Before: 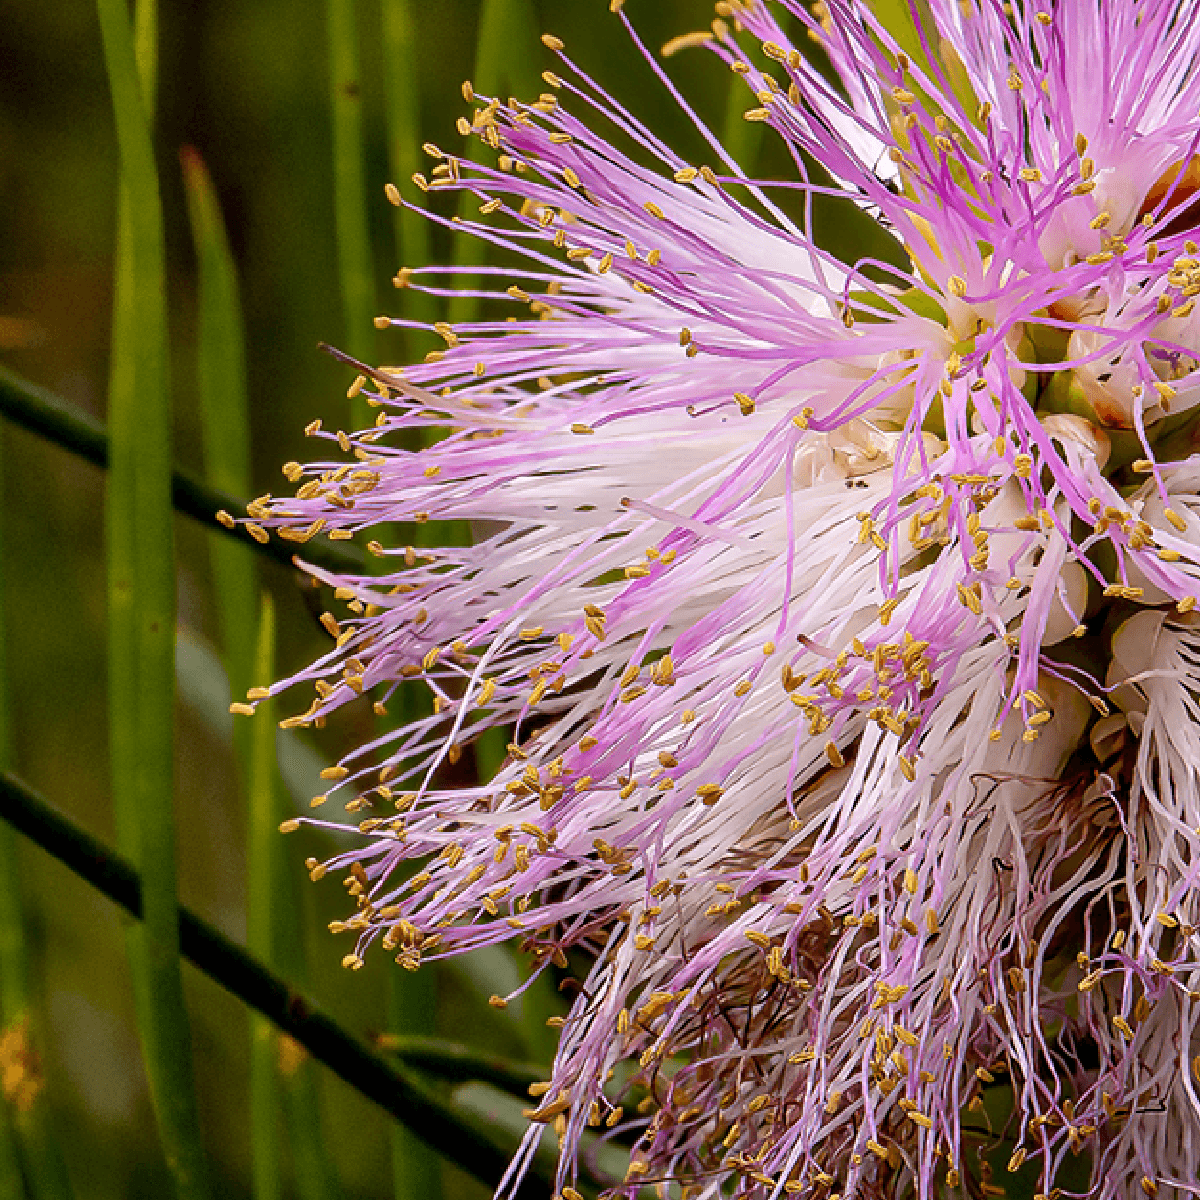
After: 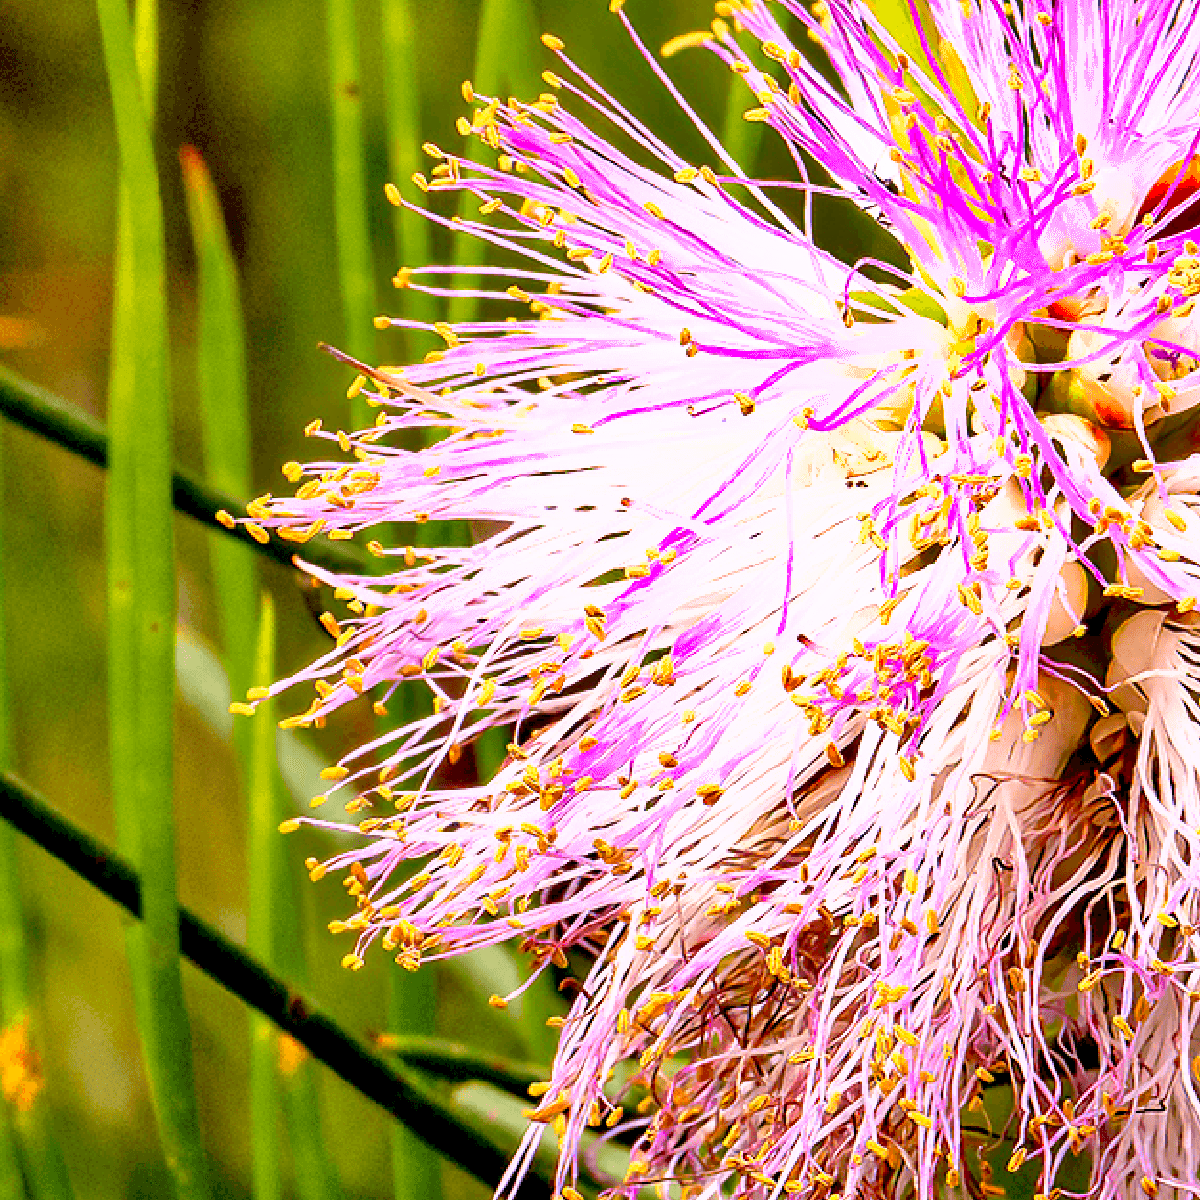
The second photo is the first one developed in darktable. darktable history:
exposure: black level correction 0.001, exposure 1.3 EV, compensate highlight preservation false
contrast brightness saturation: contrast 0.07, brightness 0.18, saturation 0.4
shadows and highlights: low approximation 0.01, soften with gaussian
